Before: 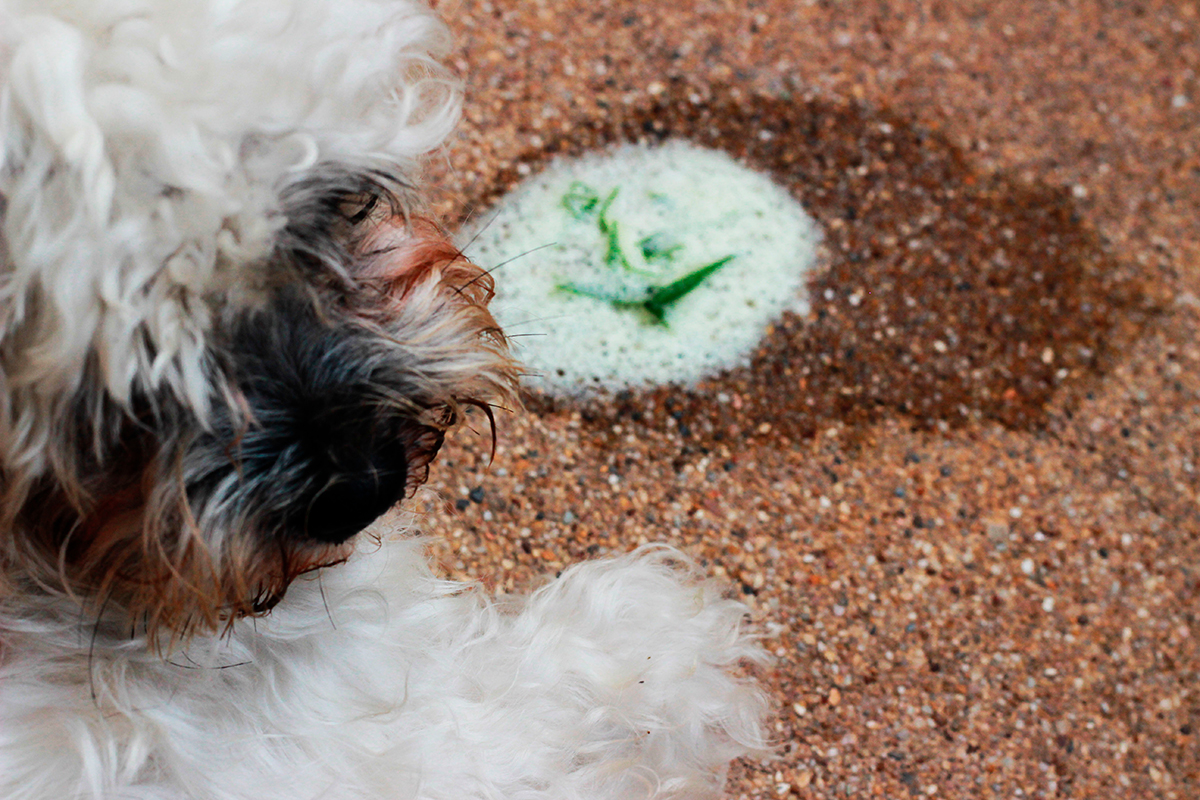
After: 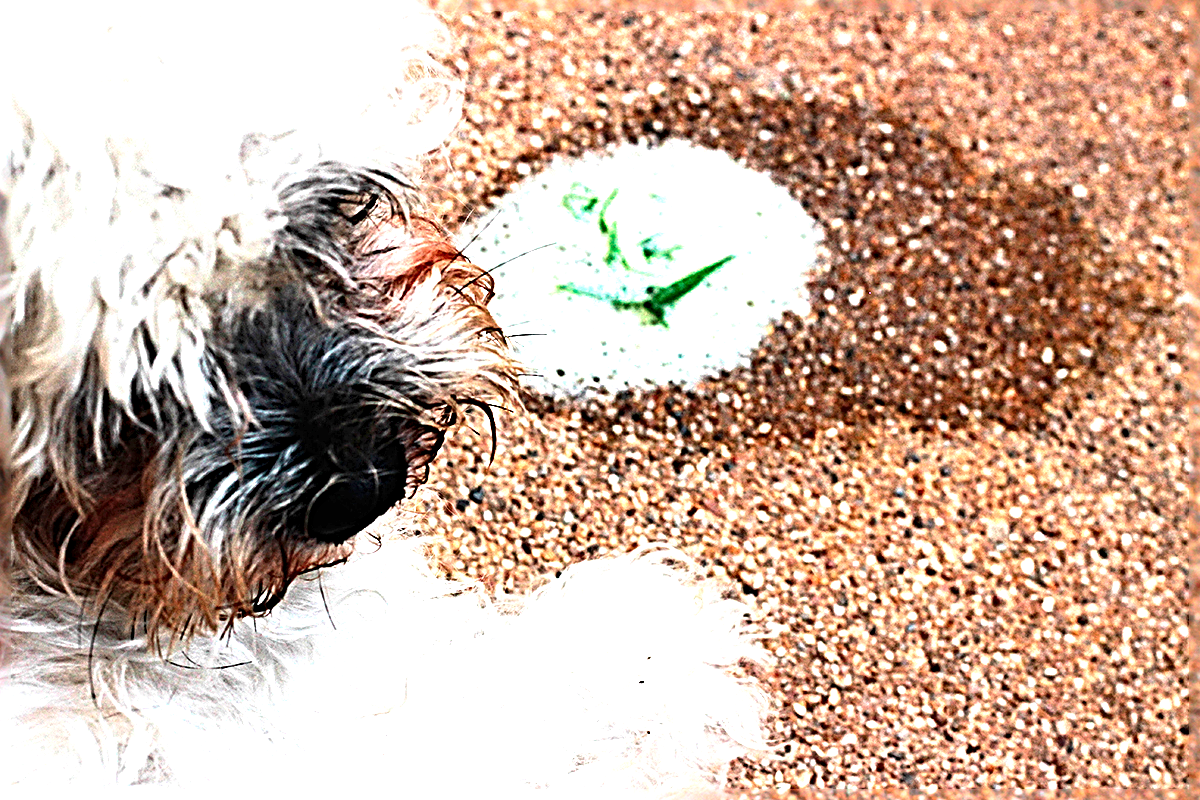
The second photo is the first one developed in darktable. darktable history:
exposure: black level correction 0, exposure 1.455 EV, compensate highlight preservation false
sharpen: radius 4.016, amount 1.991
